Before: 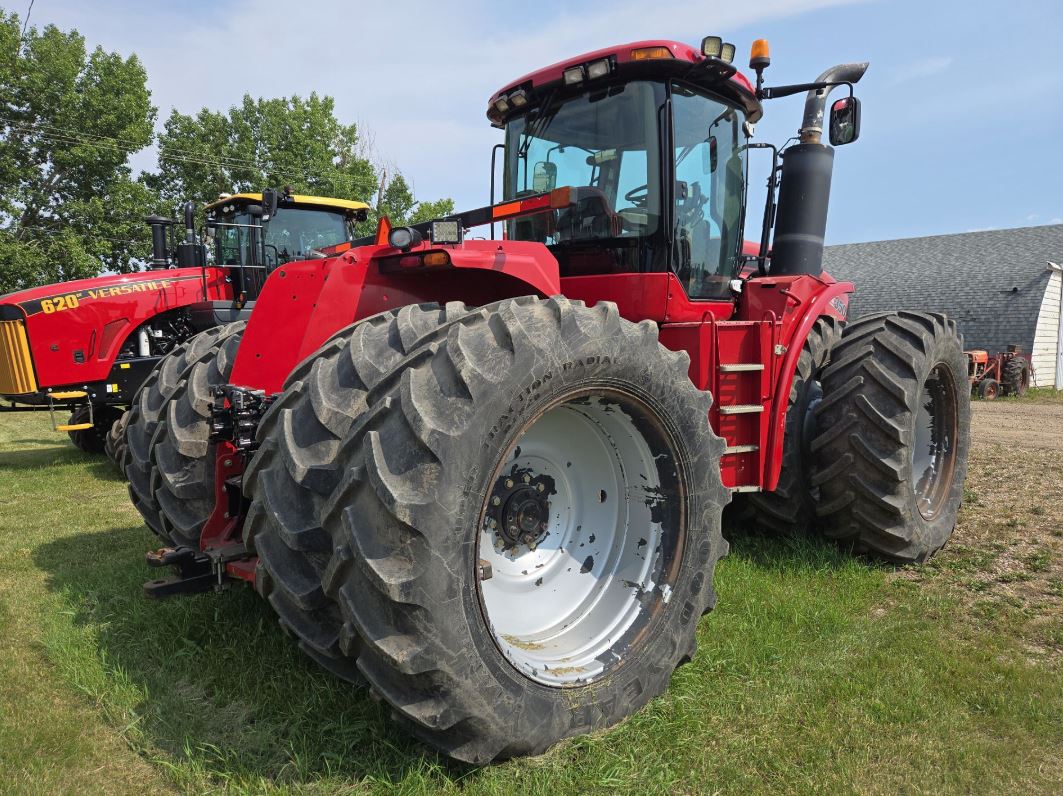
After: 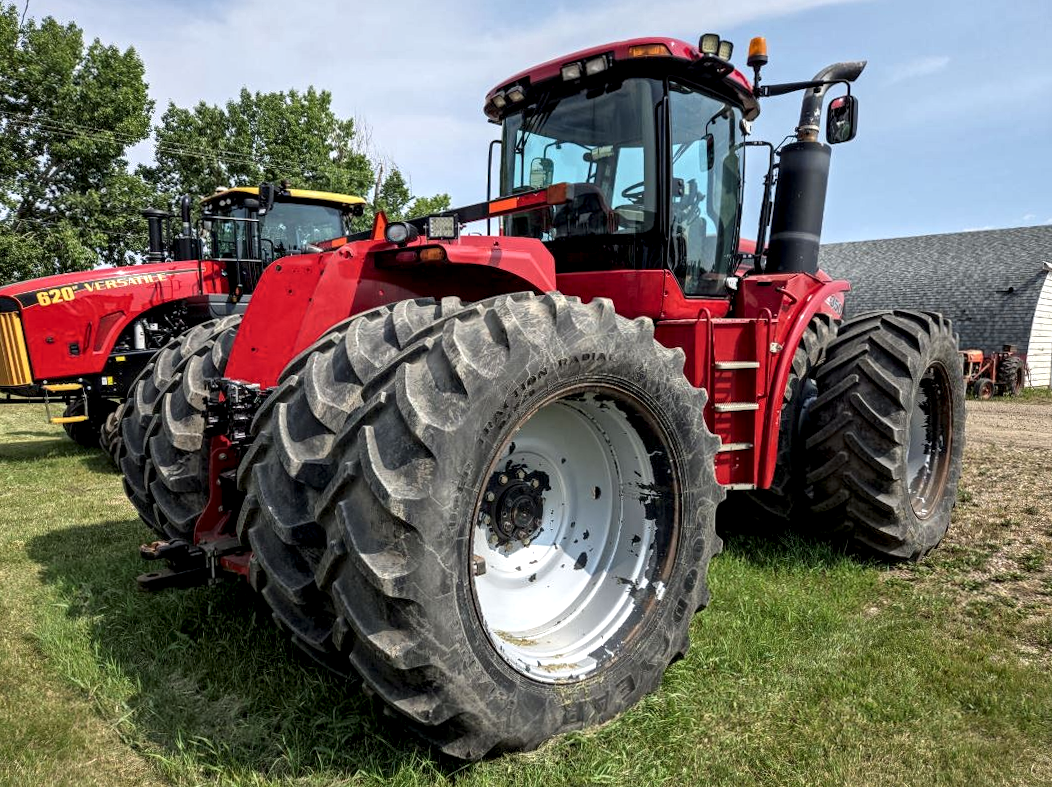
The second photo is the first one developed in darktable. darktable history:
crop and rotate: angle -0.449°
local contrast: highlights 63%, shadows 53%, detail 168%, midtone range 0.517
